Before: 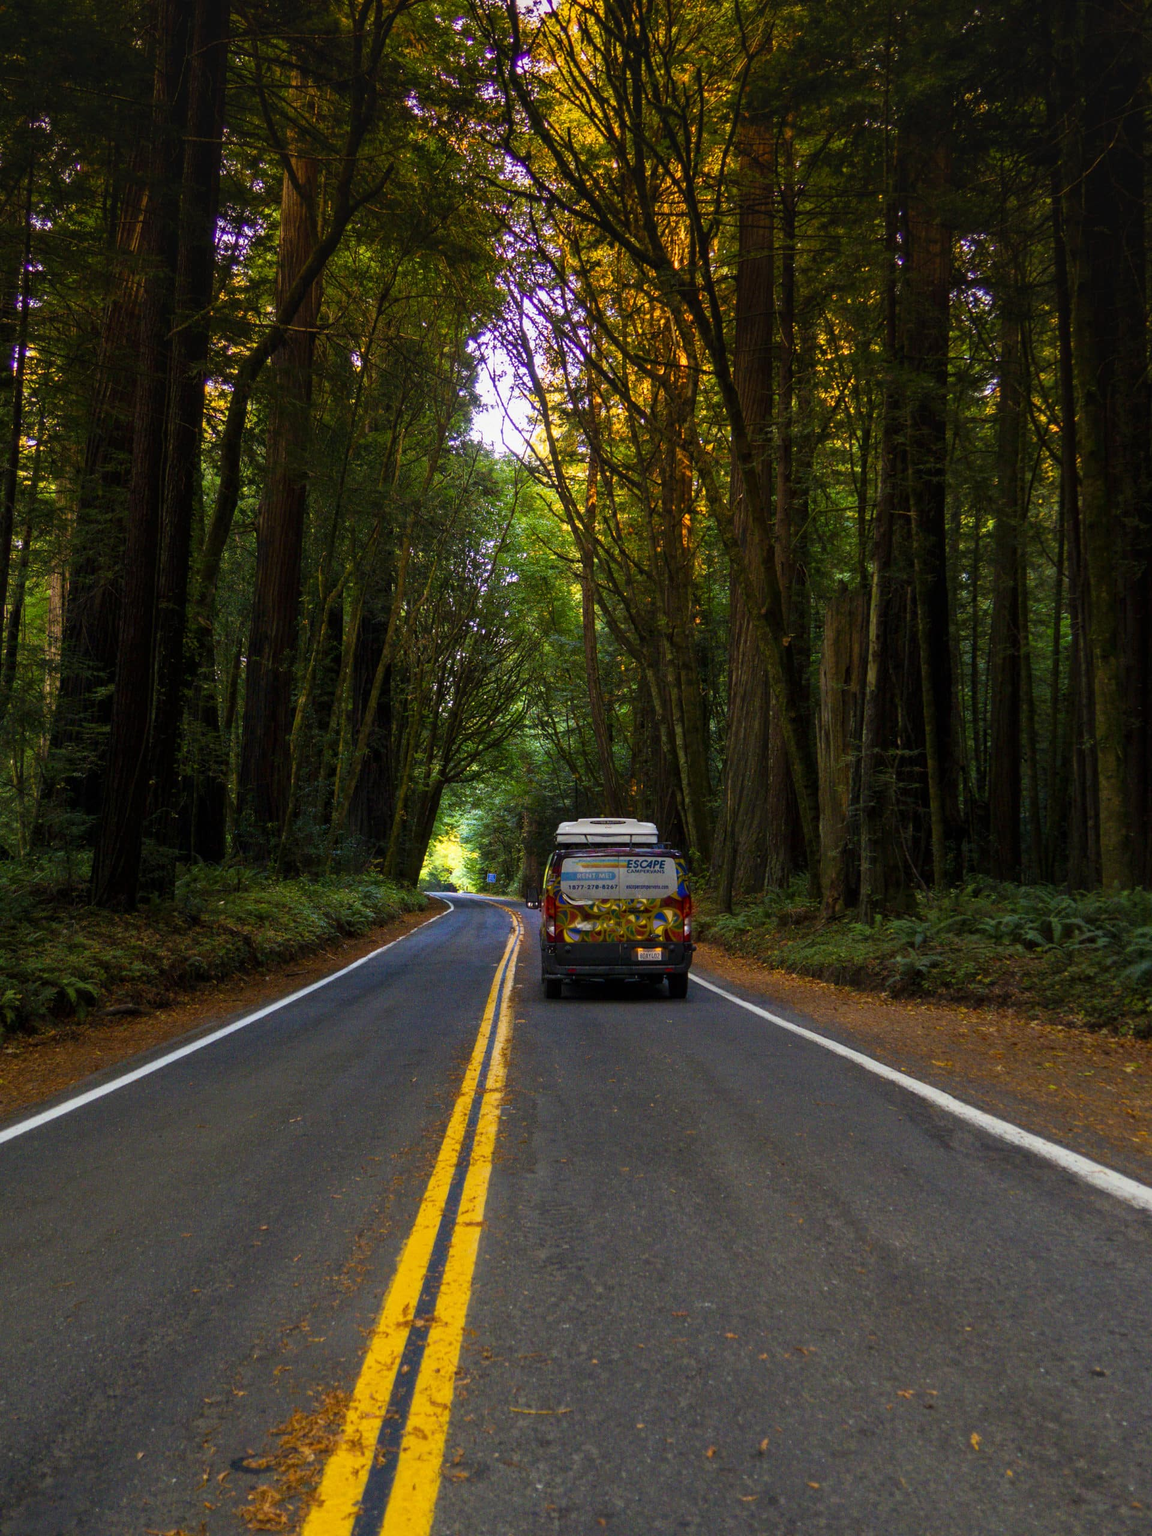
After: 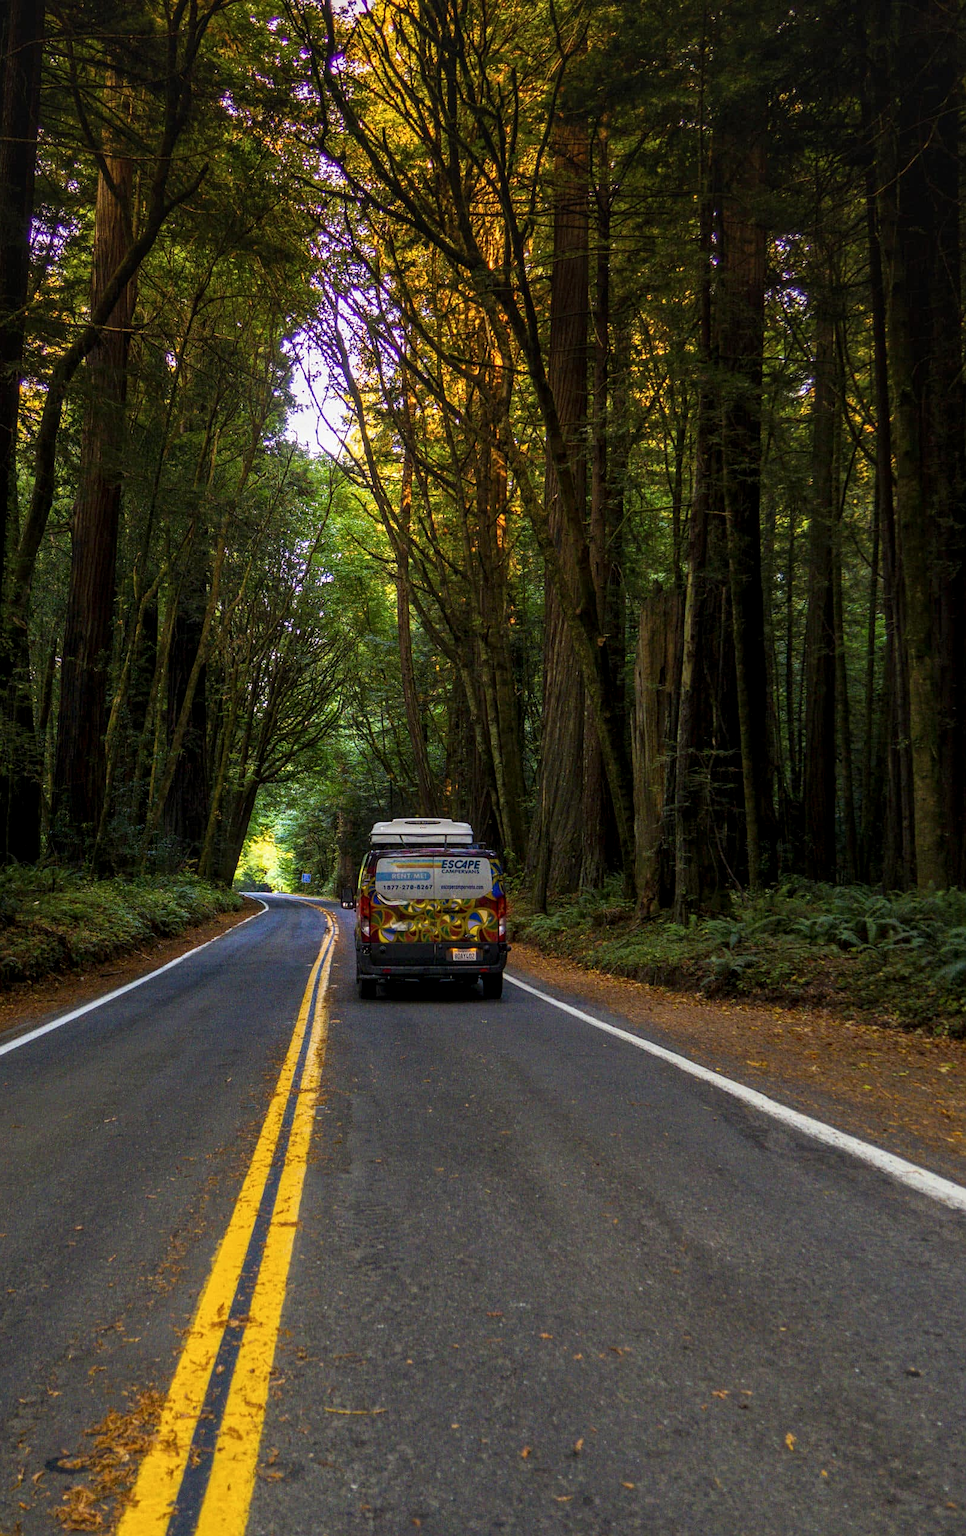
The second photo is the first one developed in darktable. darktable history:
sharpen: radius 1.272, amount 0.305, threshold 0
crop: left 16.145%
local contrast: on, module defaults
